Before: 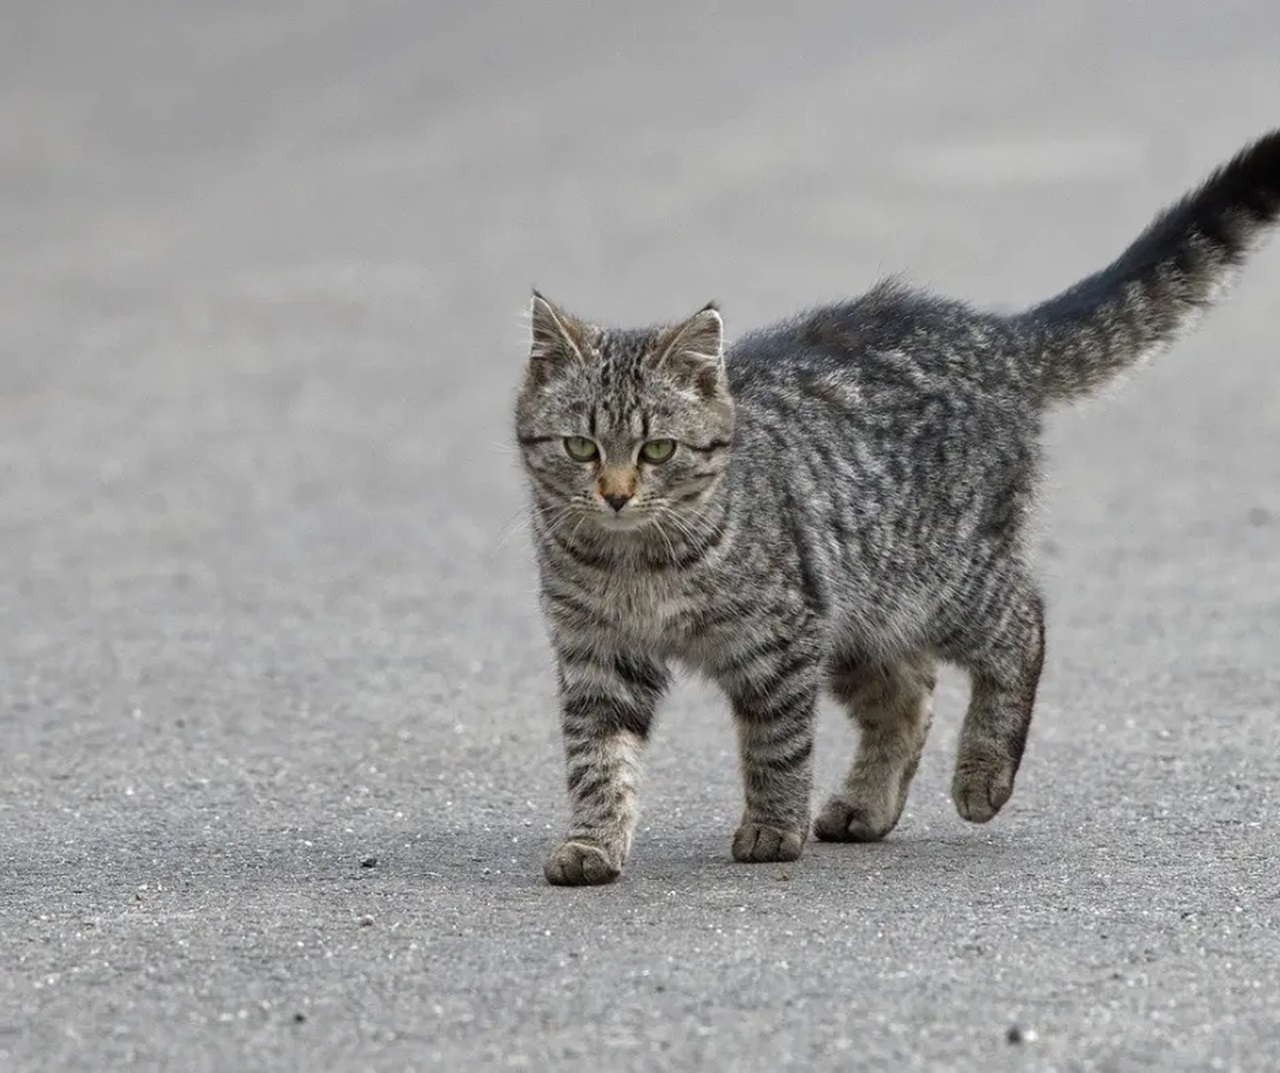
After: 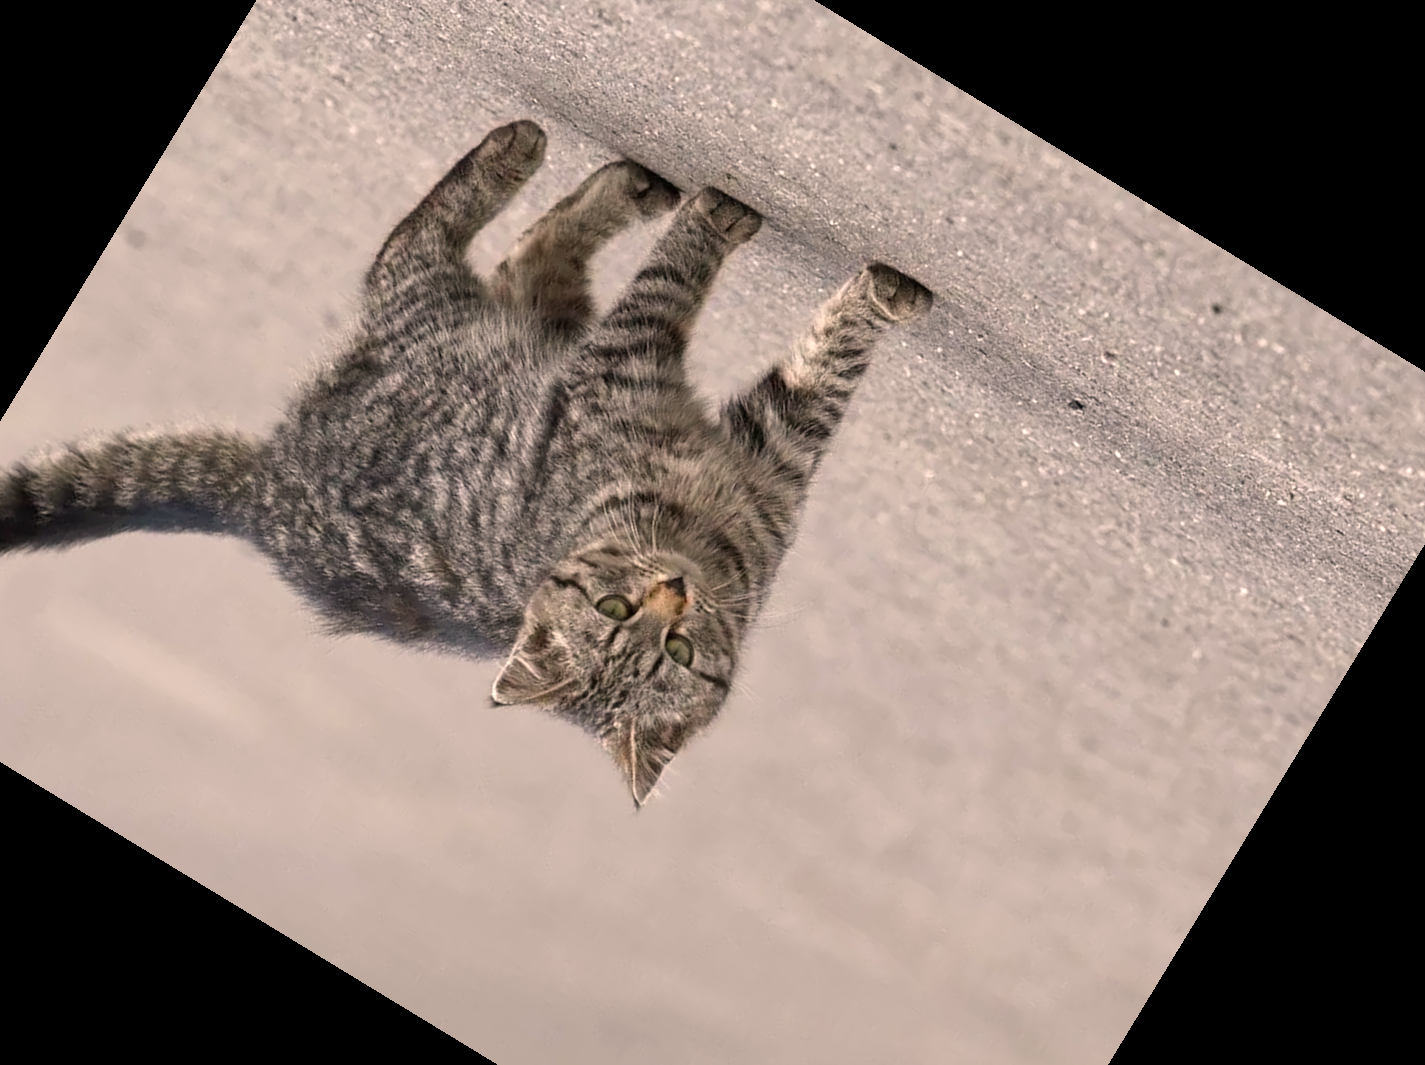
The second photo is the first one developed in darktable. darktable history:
white balance: red 1.127, blue 0.943
crop and rotate: angle 148.68°, left 9.111%, top 15.603%, right 4.588%, bottom 17.041%
exposure: exposure 0.128 EV, compensate highlight preservation false
